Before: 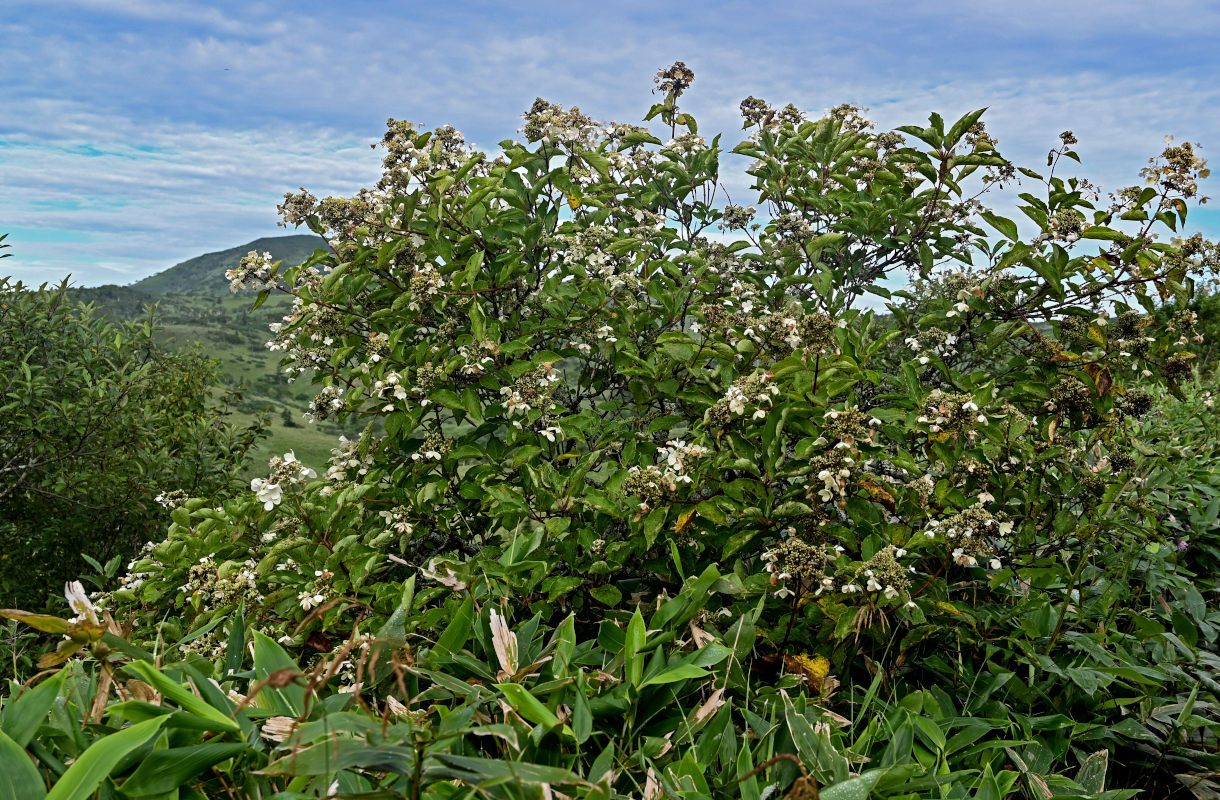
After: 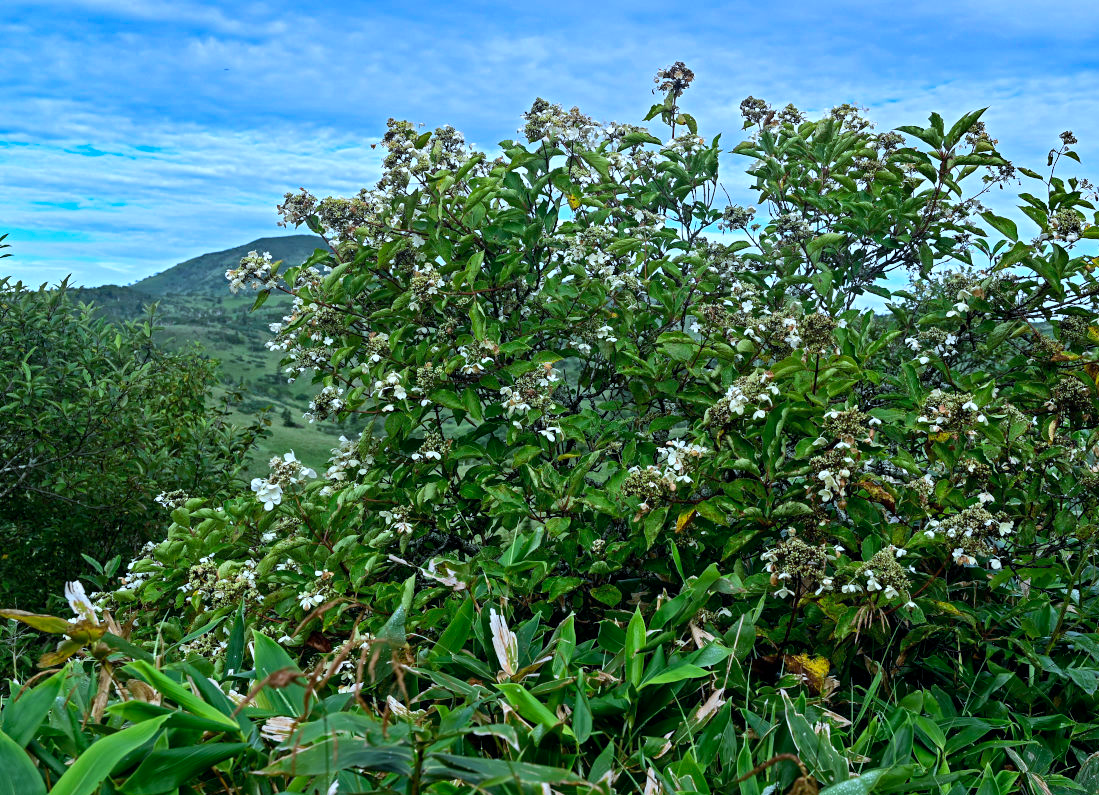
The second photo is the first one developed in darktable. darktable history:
tone equalizer: mask exposure compensation -0.493 EV
color balance rgb: shadows lift › chroma 1.037%, shadows lift › hue 29.17°, power › chroma 0.489%, power › hue 215.06°, highlights gain › luminance 17.402%, perceptual saturation grading › global saturation 14.805%
crop: right 9.508%, bottom 0.02%
color calibration: illuminant as shot in camera, x 0.384, y 0.38, temperature 3937.3 K, gamut compression 0.998
